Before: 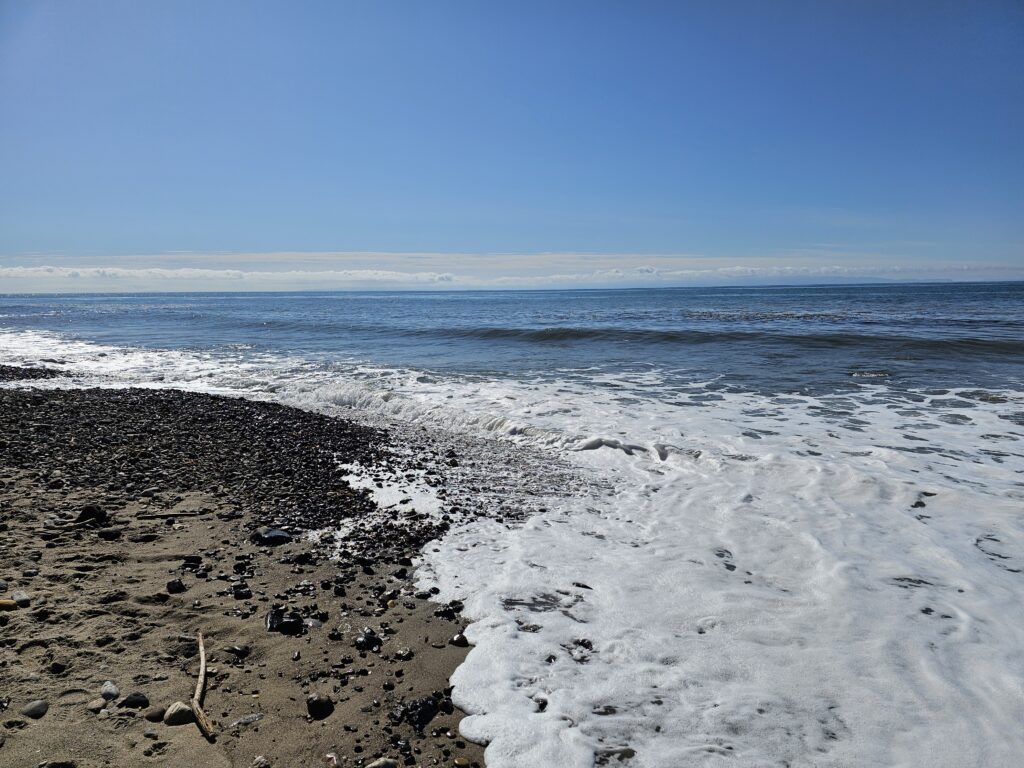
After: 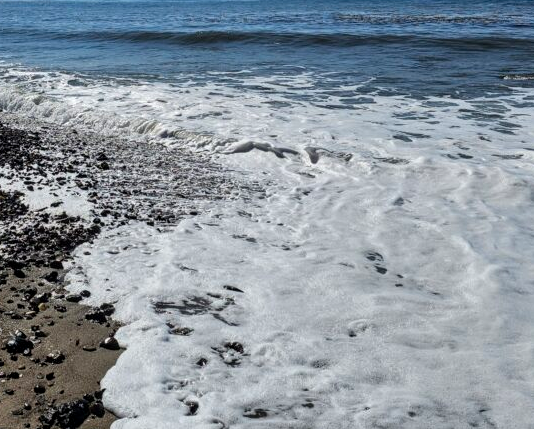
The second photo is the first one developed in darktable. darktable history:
local contrast: on, module defaults
crop: left 34.132%, top 38.675%, right 13.671%, bottom 5.361%
